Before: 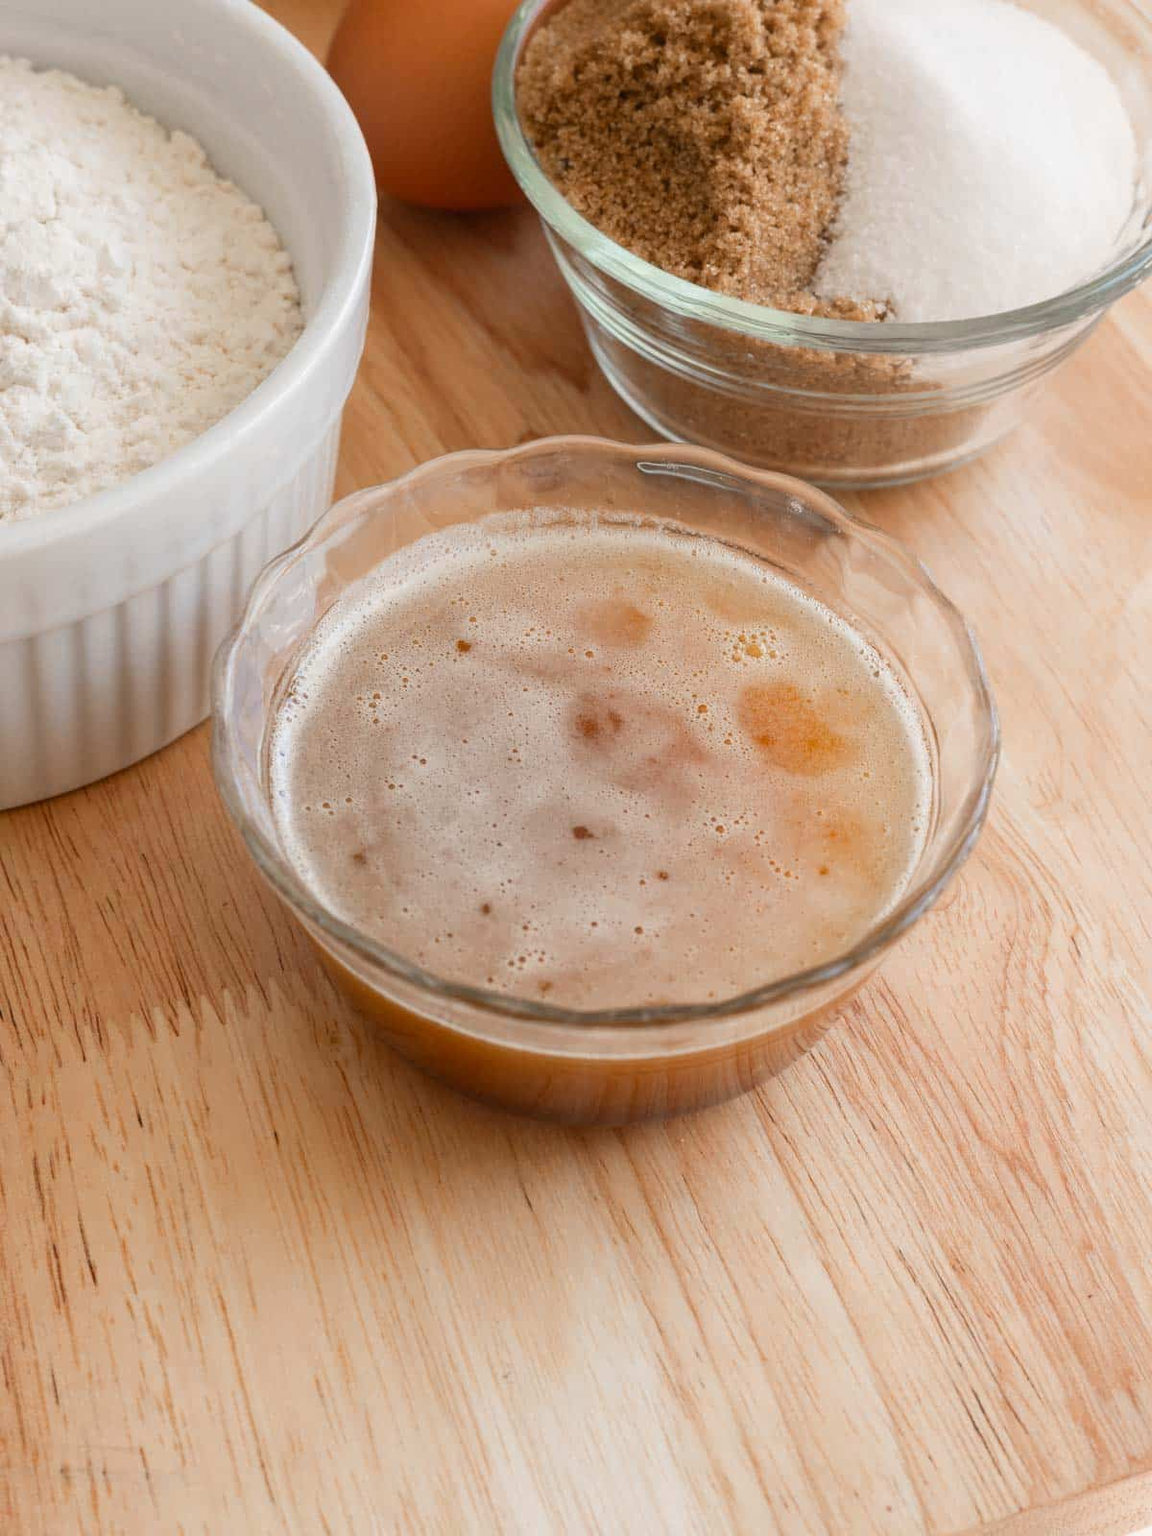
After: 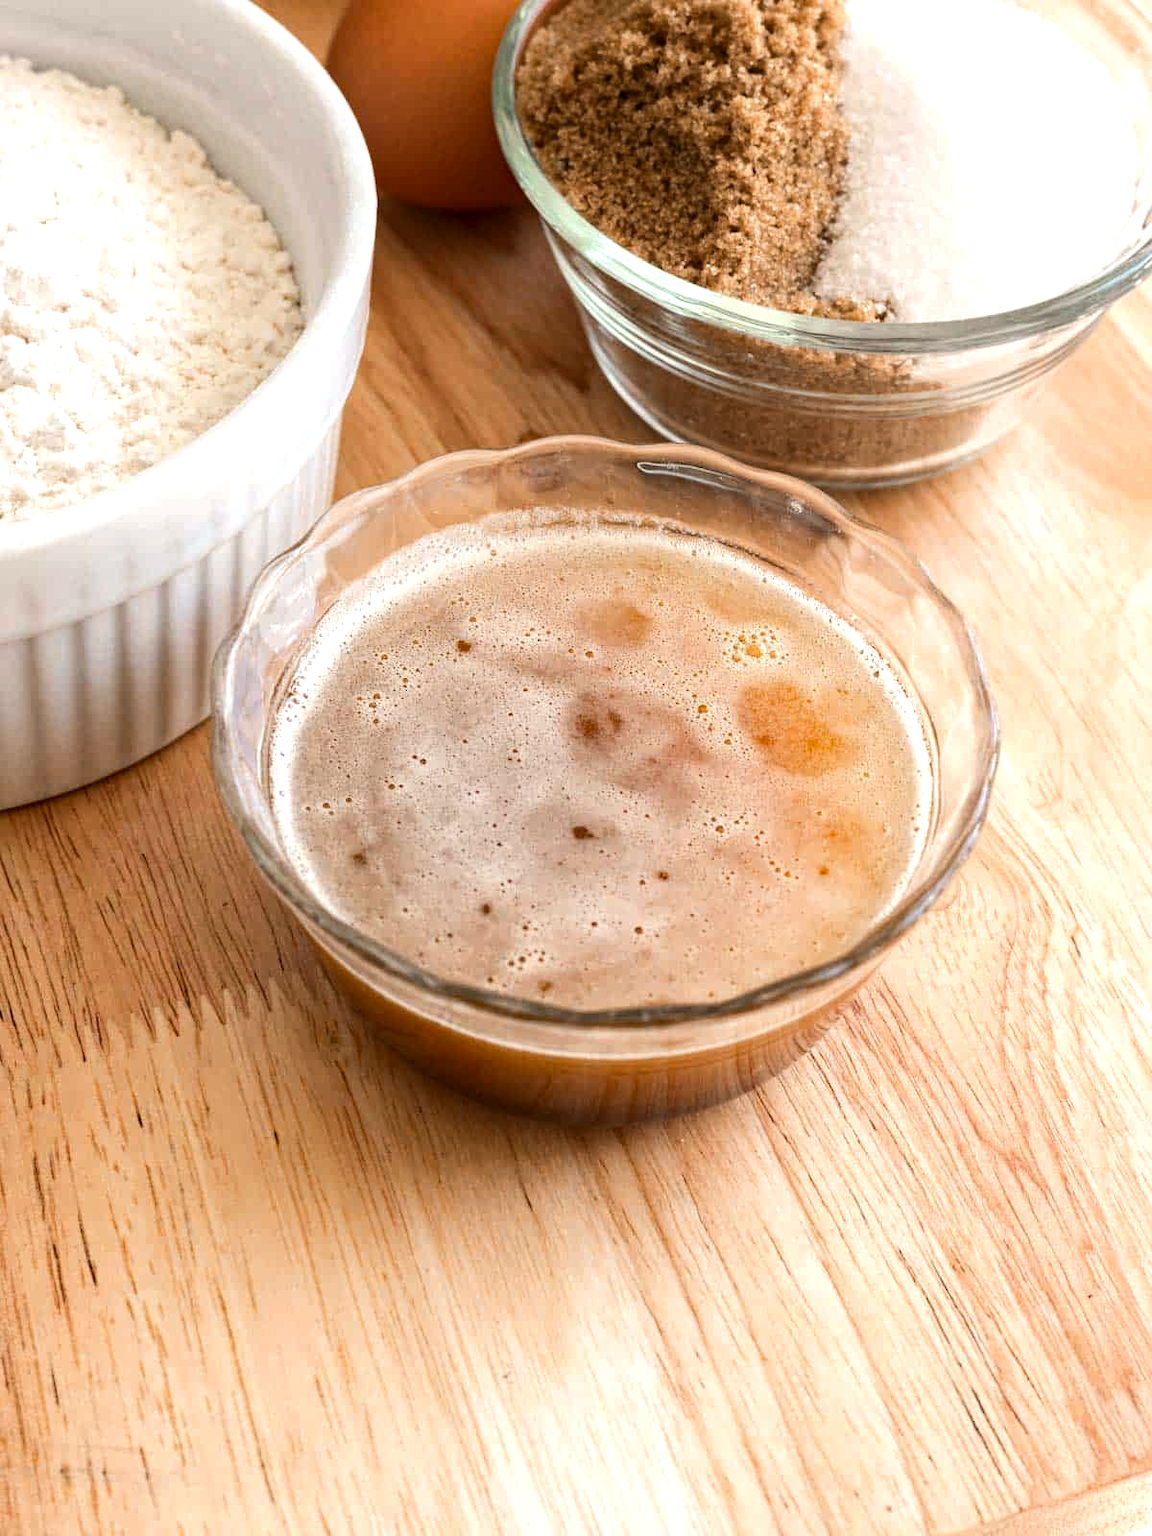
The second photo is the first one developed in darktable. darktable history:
haze removal: compatibility mode true, adaptive false
tone equalizer: -8 EV -0.753 EV, -7 EV -0.732 EV, -6 EV -0.611 EV, -5 EV -0.392 EV, -3 EV 0.396 EV, -2 EV 0.6 EV, -1 EV 0.68 EV, +0 EV 0.747 EV, edges refinement/feathering 500, mask exposure compensation -1.57 EV, preserve details no
local contrast: highlights 102%, shadows 101%, detail 119%, midtone range 0.2
